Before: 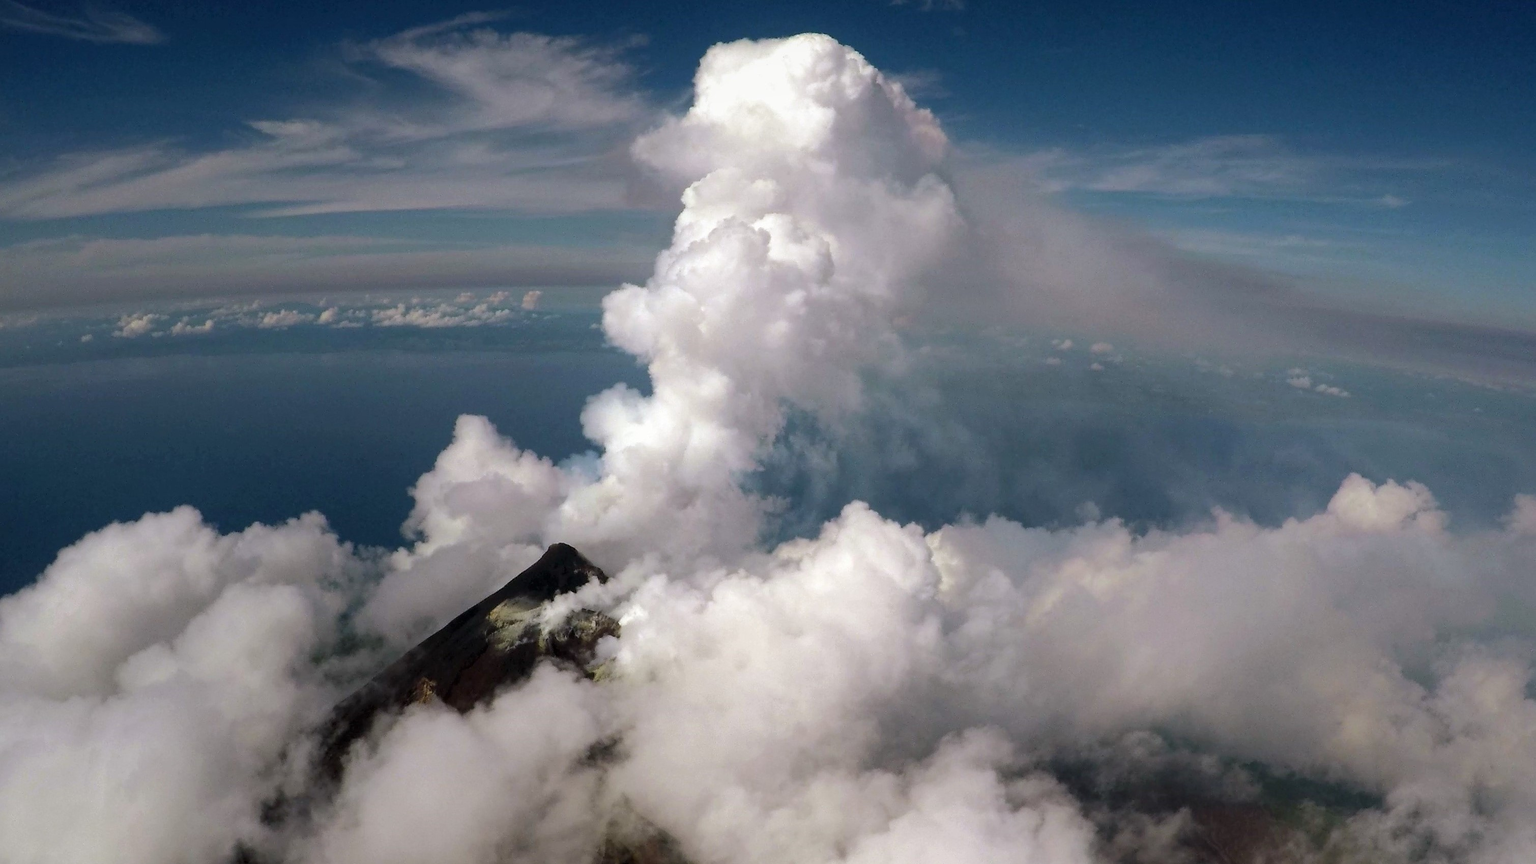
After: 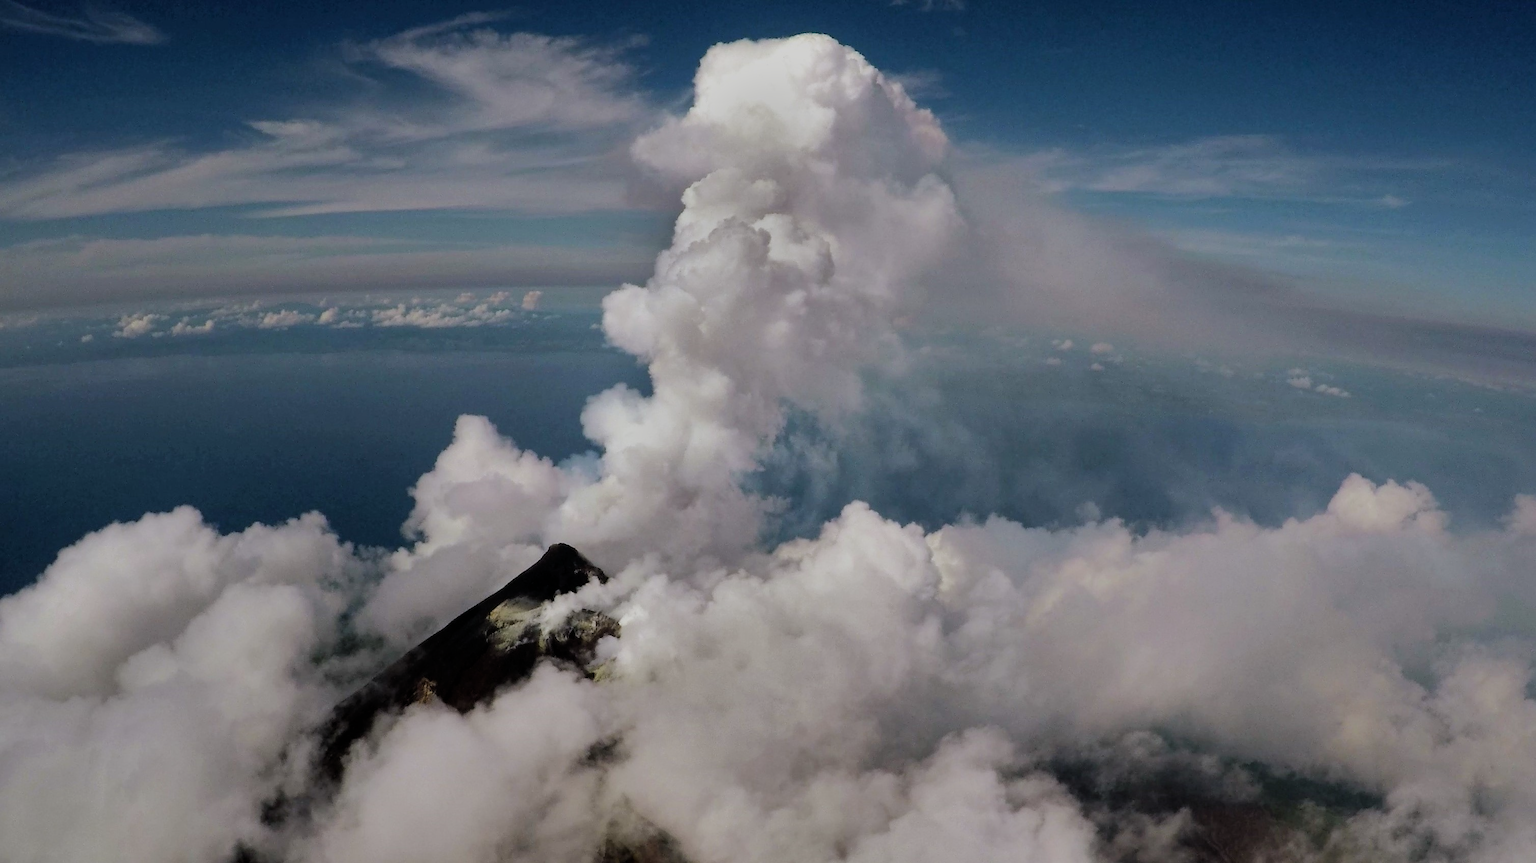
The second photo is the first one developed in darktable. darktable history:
filmic rgb: black relative exposure -7.65 EV, white relative exposure 4.56 EV, hardness 3.61
shadows and highlights: shadows 19.13, highlights -83.41, soften with gaussian
